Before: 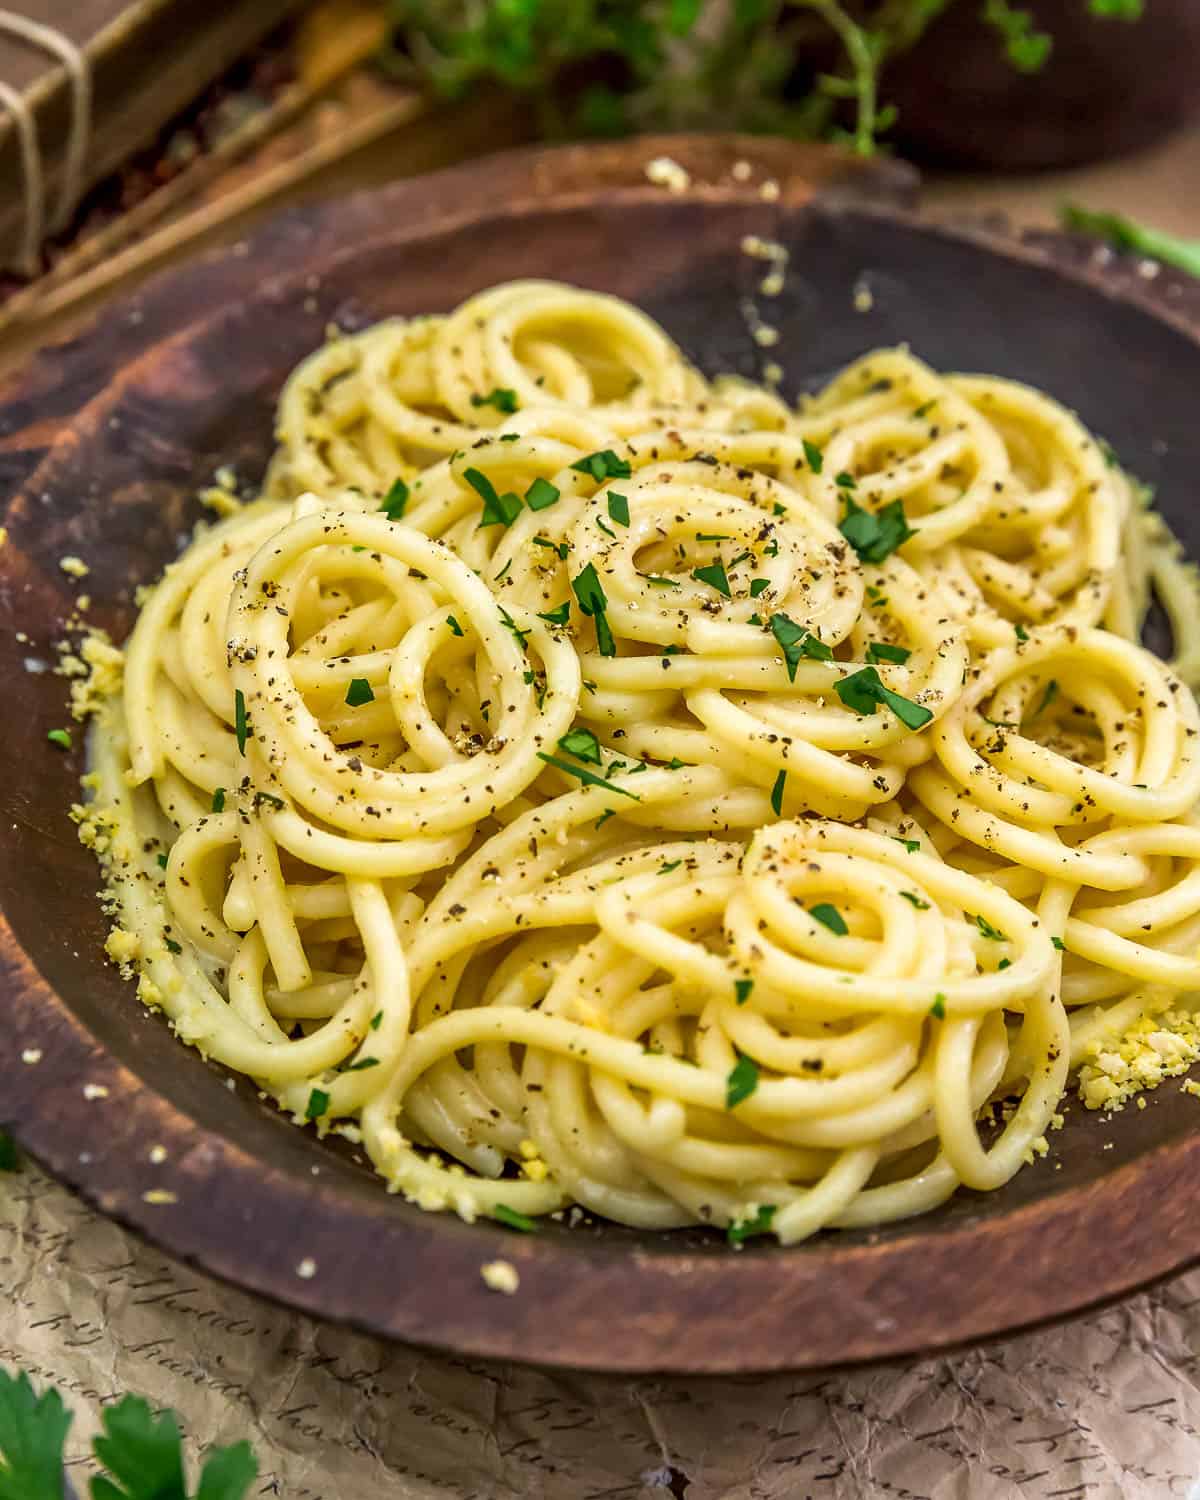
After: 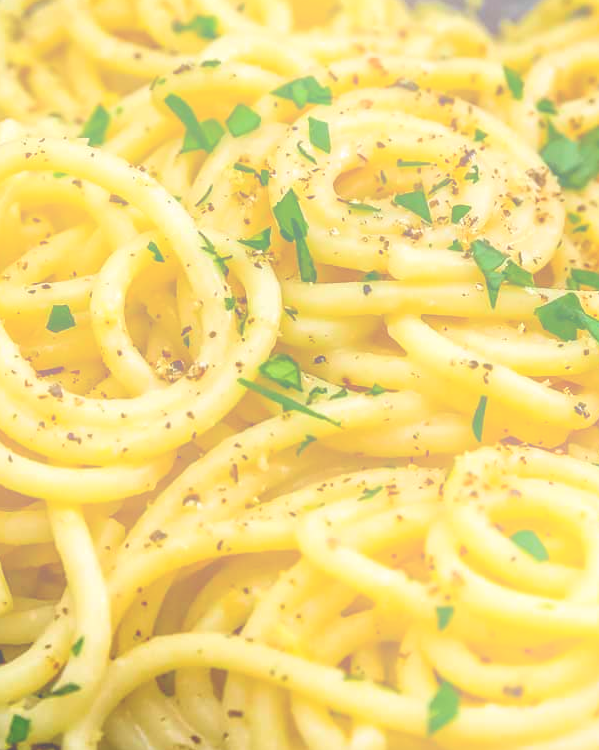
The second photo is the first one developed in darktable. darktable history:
bloom: on, module defaults
crop: left 25%, top 25%, right 25%, bottom 25%
rotate and perspective: automatic cropping original format, crop left 0, crop top 0
fill light: on, module defaults
